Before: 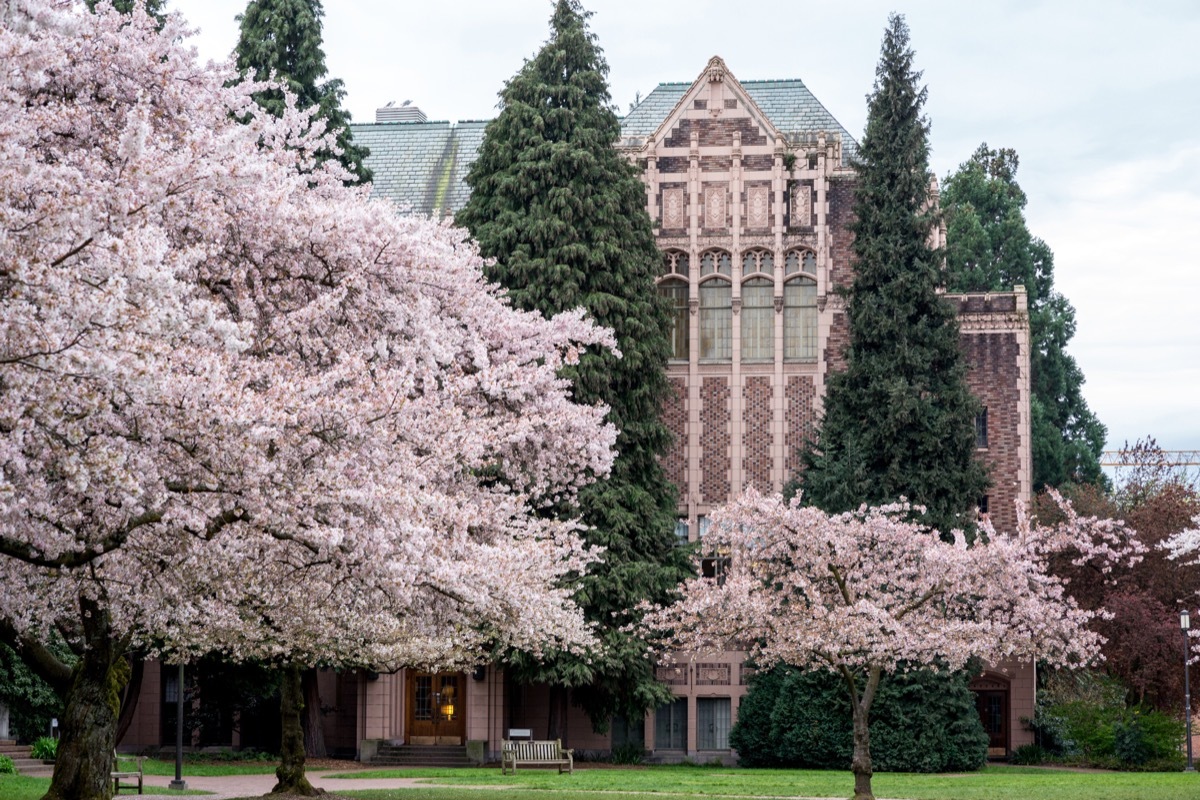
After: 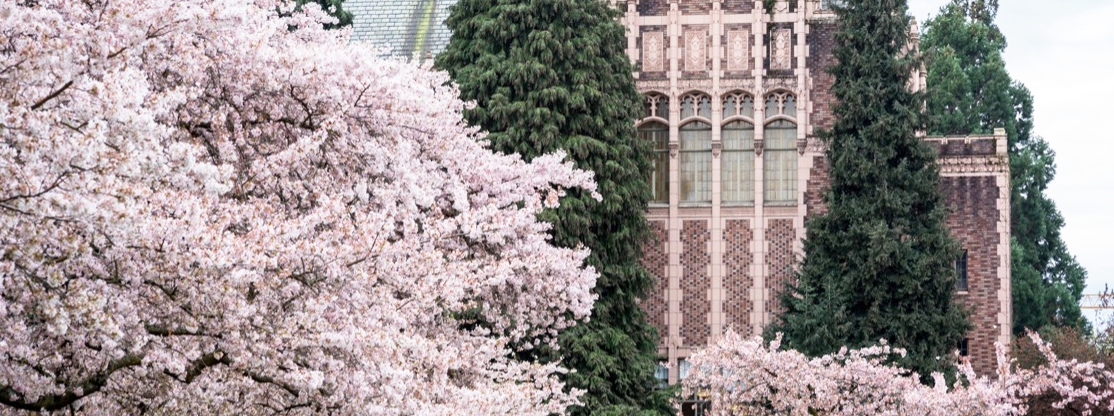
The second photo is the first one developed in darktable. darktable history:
base curve: curves: ch0 [(0, 0) (0.666, 0.806) (1, 1)], preserve colors none
crop: left 1.746%, top 19.677%, right 5.385%, bottom 28.248%
